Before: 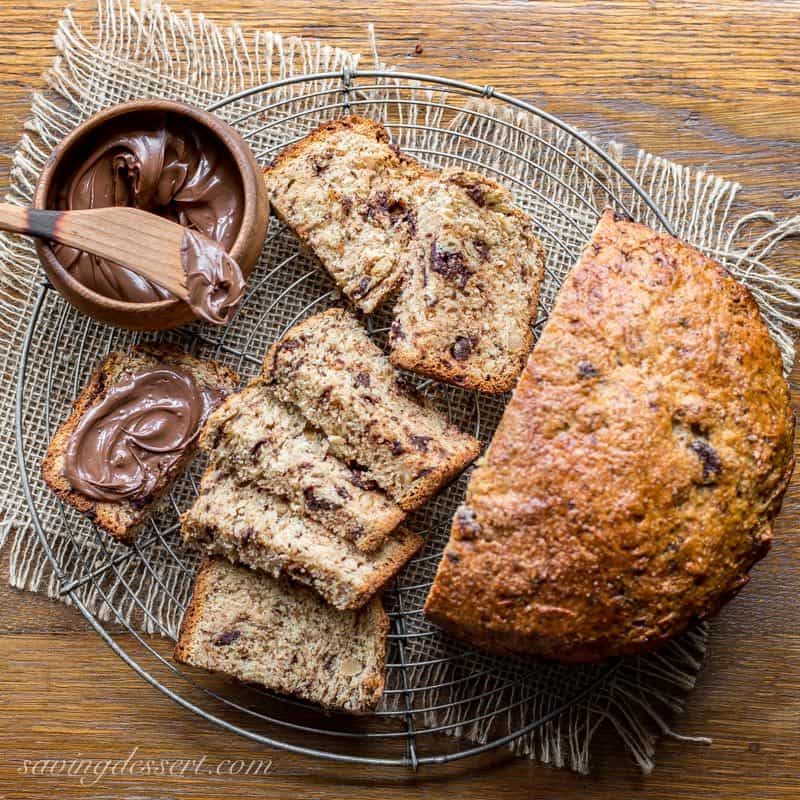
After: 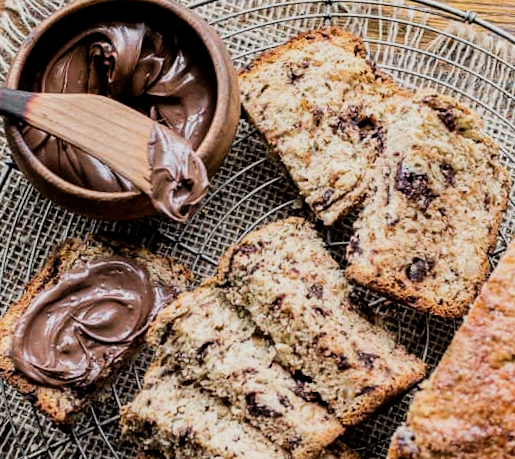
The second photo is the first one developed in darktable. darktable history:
tone equalizer: on, module defaults
crop and rotate: angle -5.83°, left 1.982%, top 6.907%, right 27.384%, bottom 30.085%
filmic rgb: black relative exposure -5.13 EV, white relative exposure 3.97 EV, hardness 2.9, contrast 1.299, highlights saturation mix -29.86%
